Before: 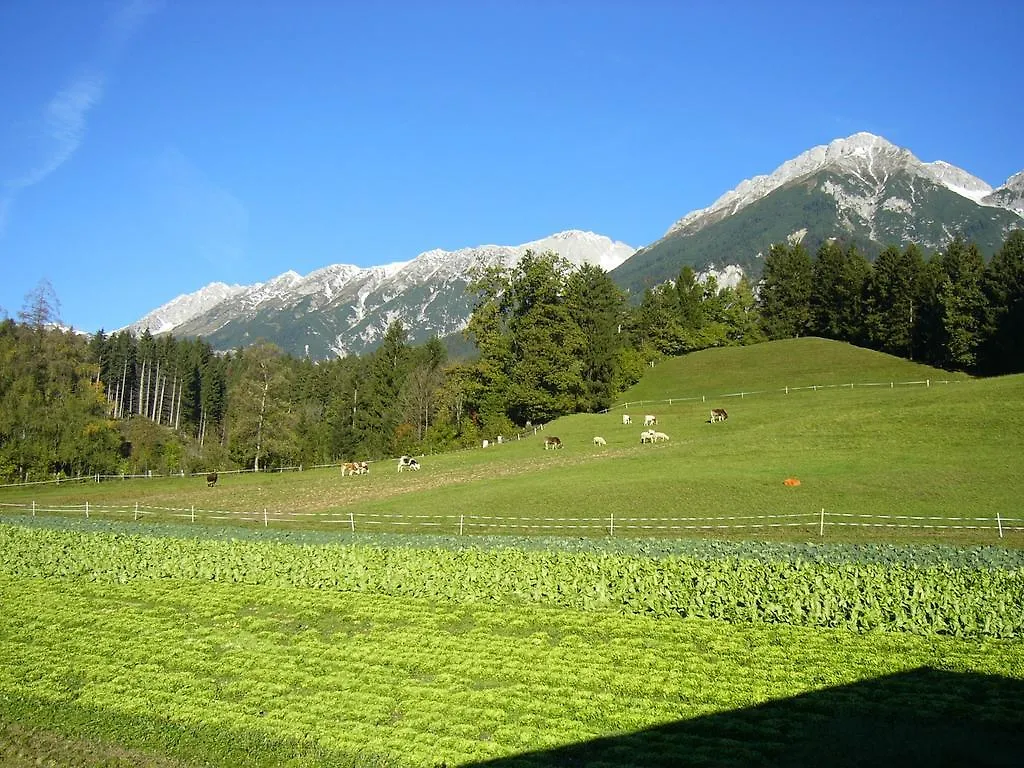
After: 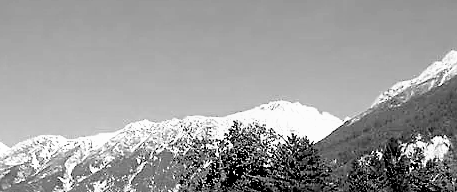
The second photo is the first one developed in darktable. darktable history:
velvia: strength 51%, mid-tones bias 0.51
color balance rgb: linear chroma grading › shadows 10%, linear chroma grading › highlights 10%, linear chroma grading › global chroma 15%, linear chroma grading › mid-tones 15%, perceptual saturation grading › global saturation 40%, perceptual saturation grading › highlights -25%, perceptual saturation grading › mid-tones 35%, perceptual saturation grading › shadows 35%, perceptual brilliance grading › global brilliance 11.29%, global vibrance 11.29%
sharpen: on, module defaults
monochrome: on, module defaults
exposure: black level correction 0.056, compensate highlight preservation false
white balance: emerald 1
color balance: output saturation 110%
crop: left 28.64%, top 16.832%, right 26.637%, bottom 58.055%
